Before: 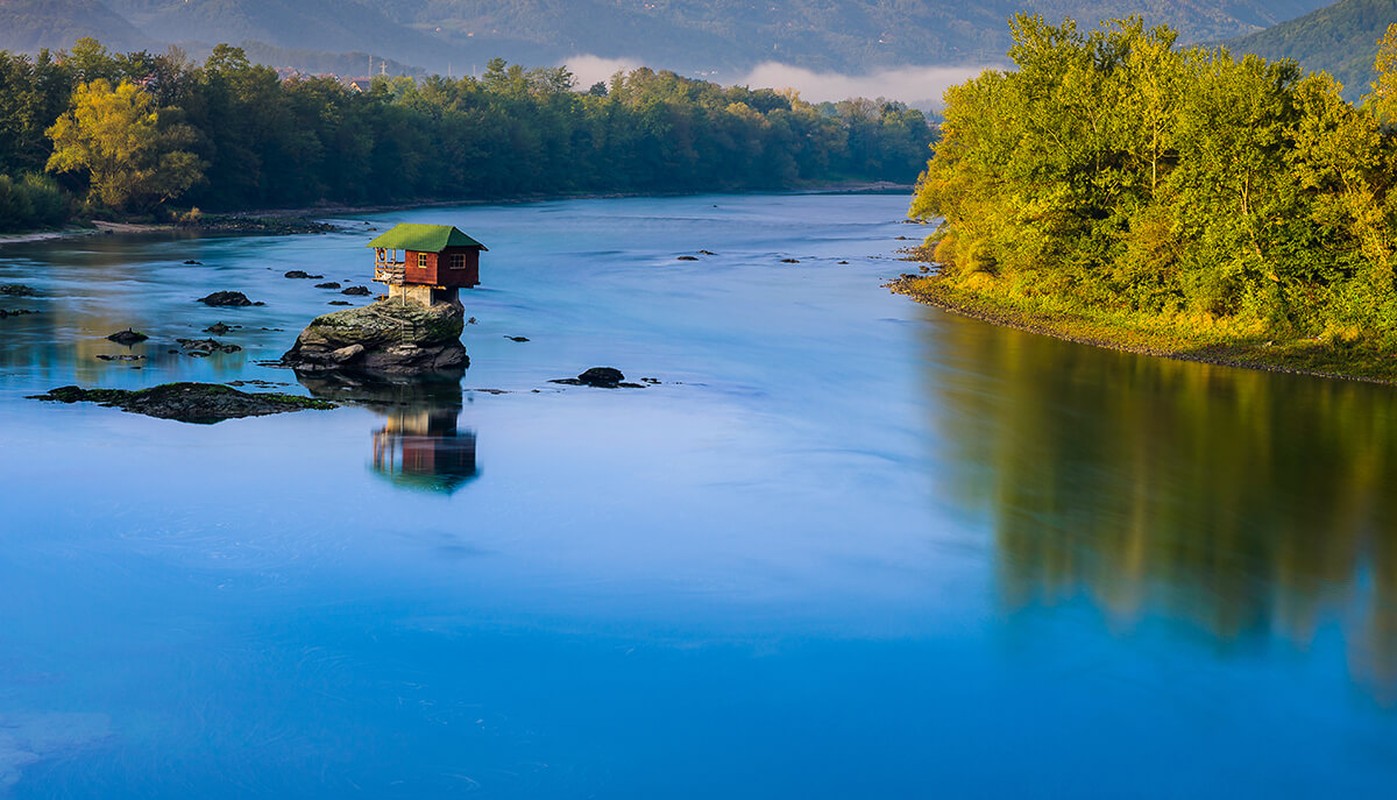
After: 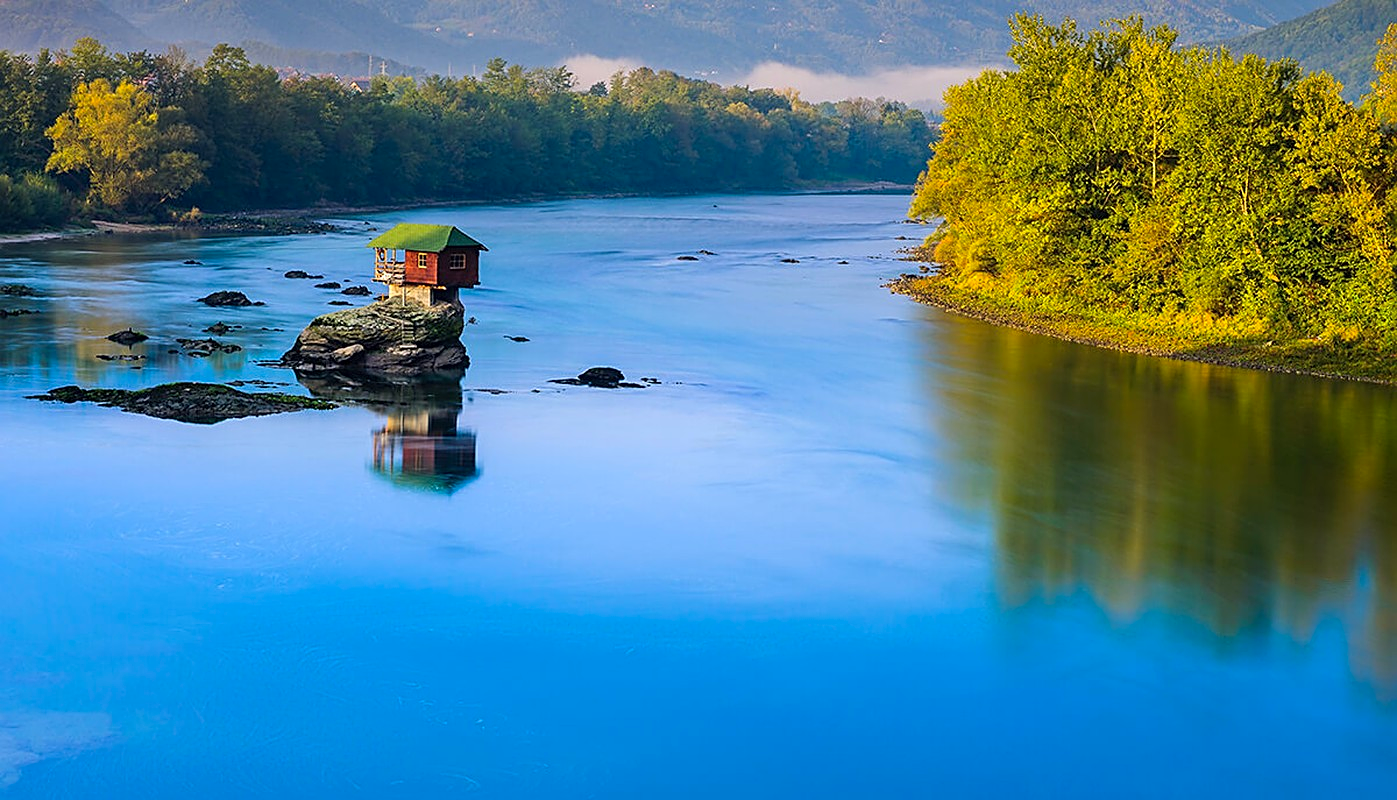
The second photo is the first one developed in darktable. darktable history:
sharpen: on, module defaults
contrast brightness saturation: contrast 0.071, brightness 0.07, saturation 0.175
